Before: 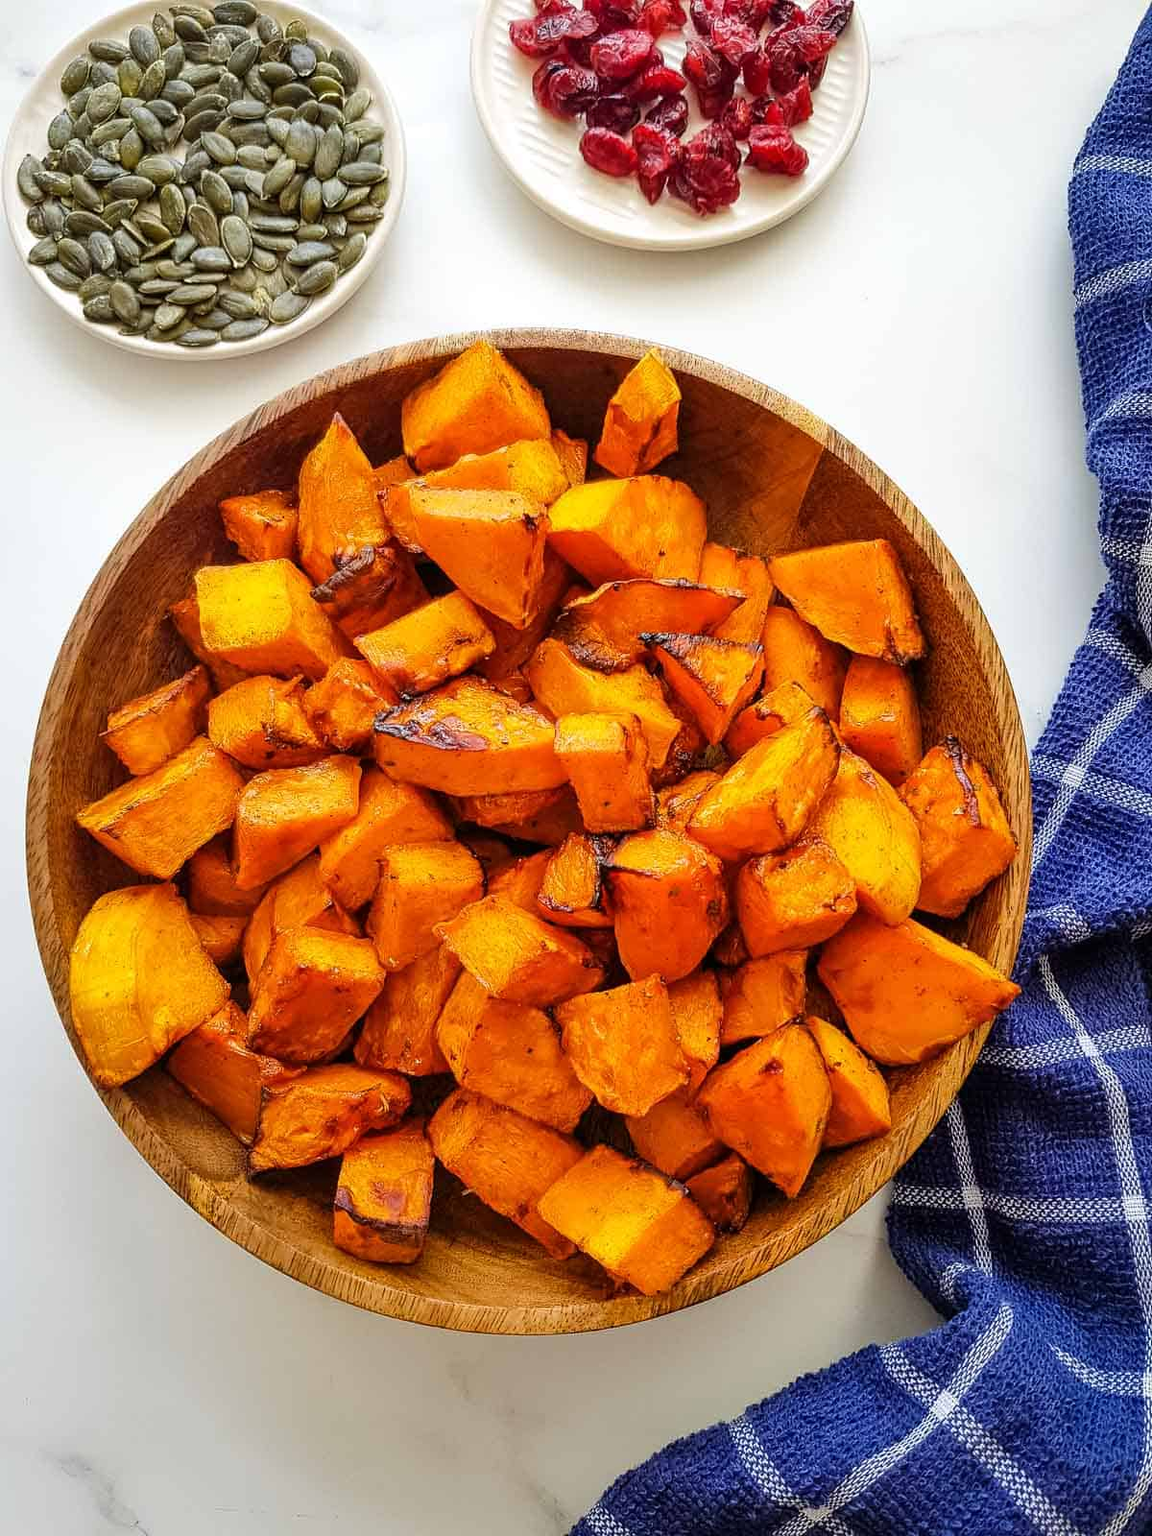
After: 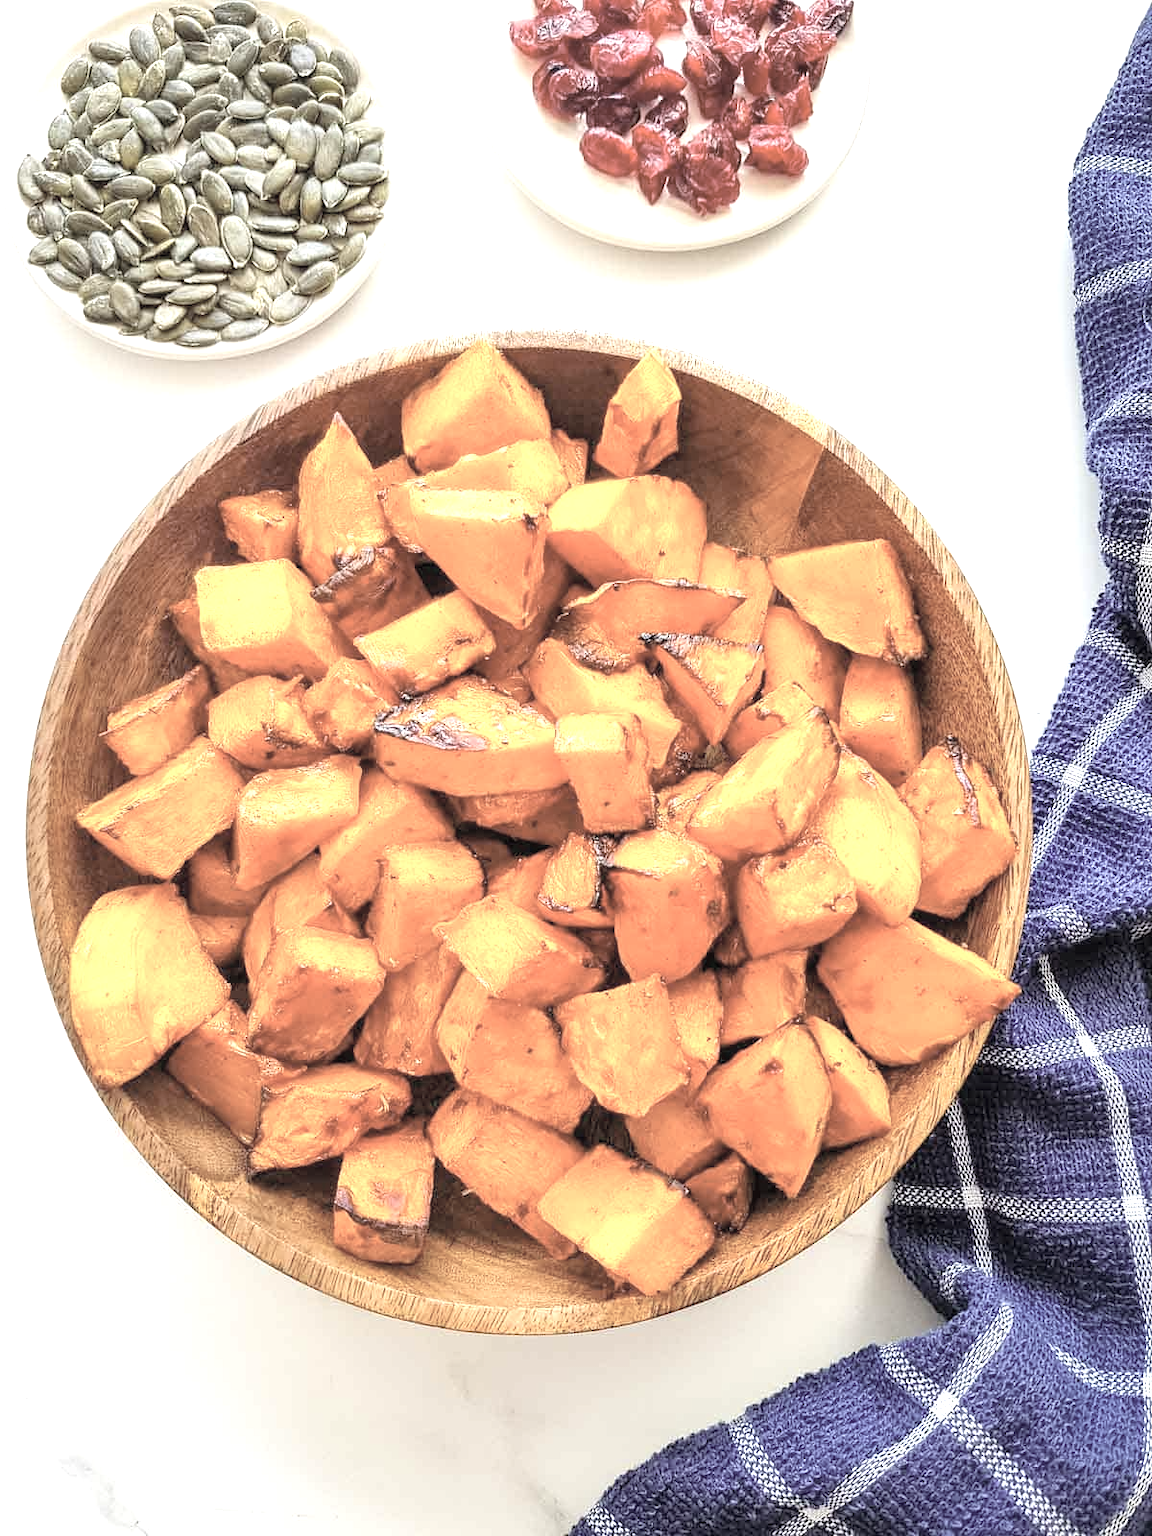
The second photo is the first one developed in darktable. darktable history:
exposure: exposure 1 EV, compensate highlight preservation false
contrast brightness saturation: brightness 0.183, saturation -0.507
